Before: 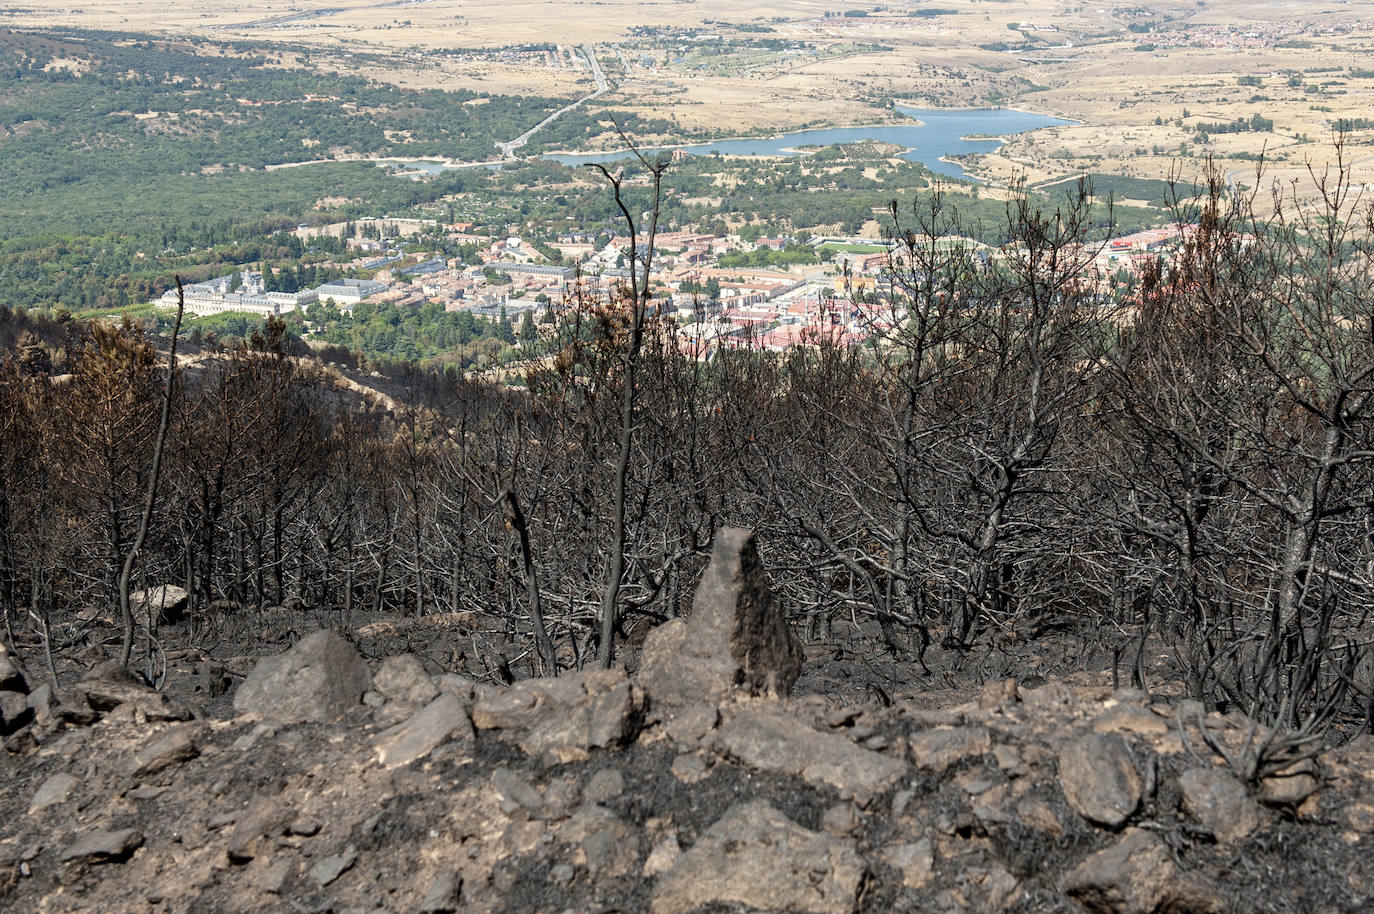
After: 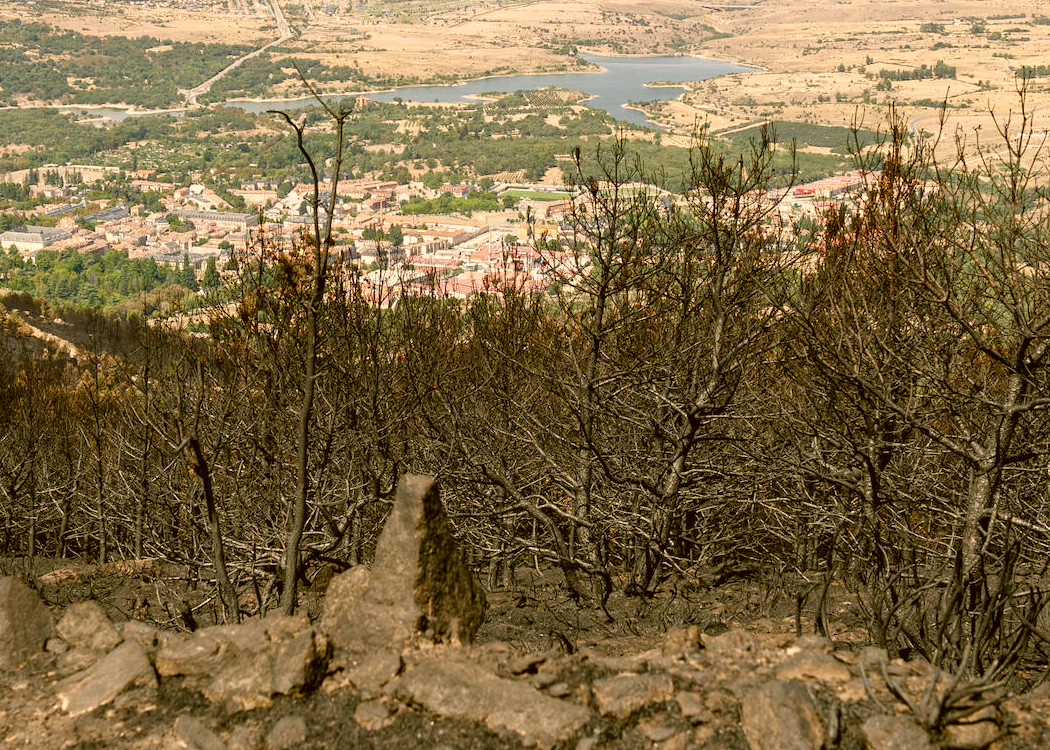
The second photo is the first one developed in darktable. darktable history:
color correction: highlights a* 8.98, highlights b* 15.09, shadows a* -0.49, shadows b* 26.52
color balance rgb: perceptual saturation grading › global saturation 20%, perceptual saturation grading › highlights -25%, perceptual saturation grading › shadows 50%
crop: left 23.095%, top 5.827%, bottom 11.854%
